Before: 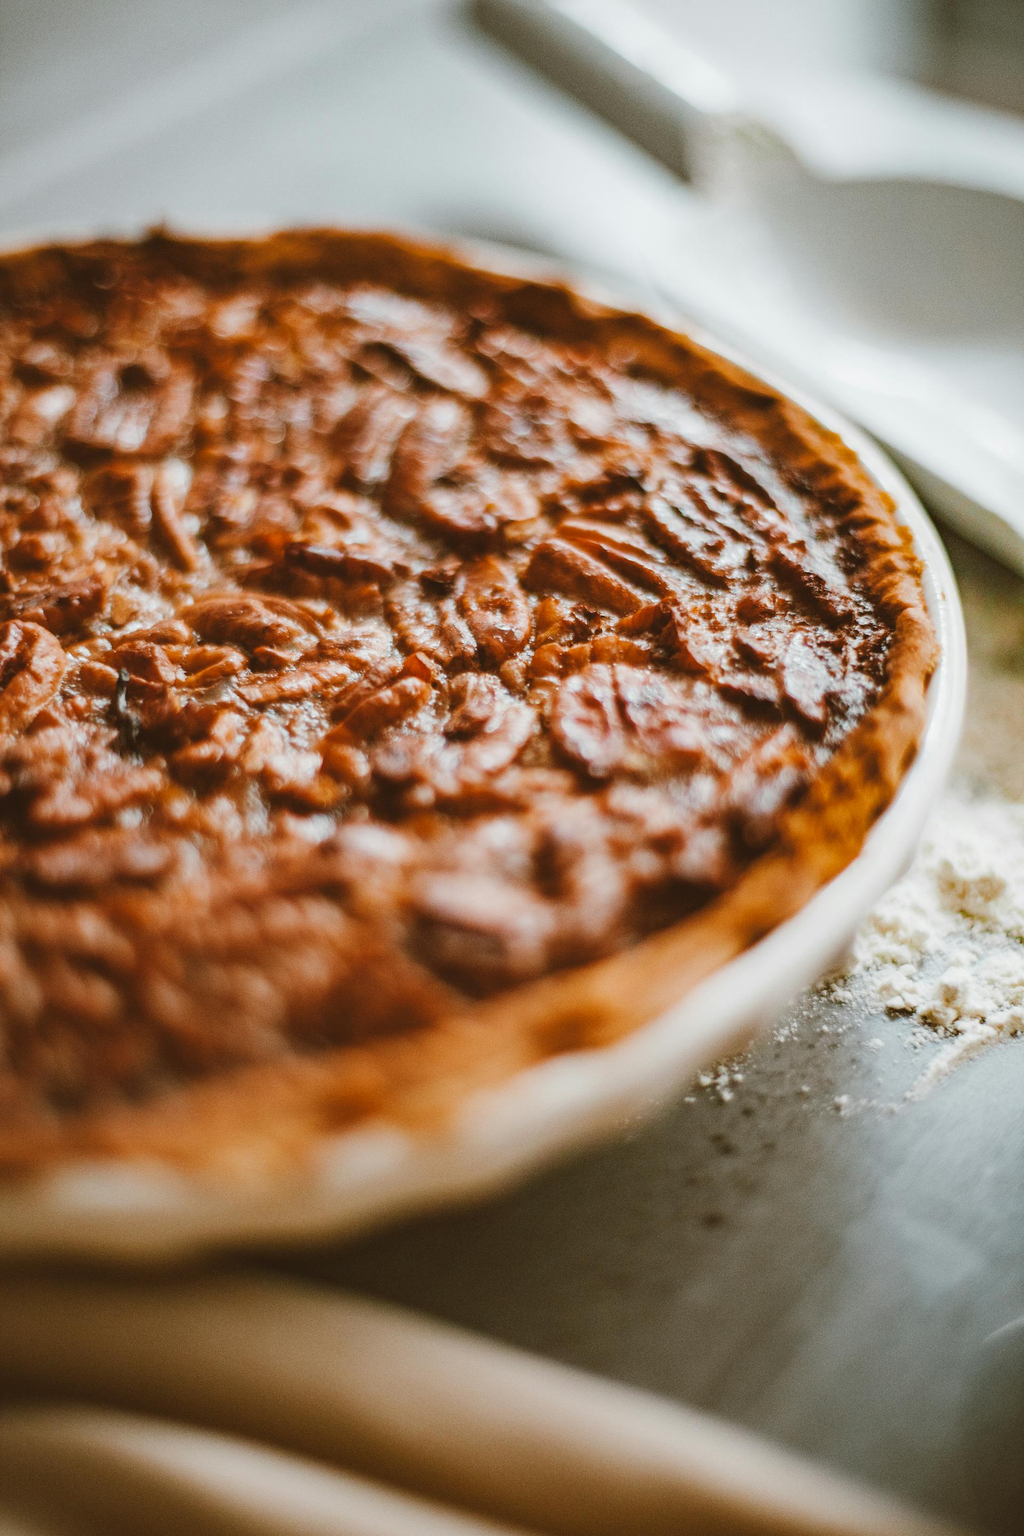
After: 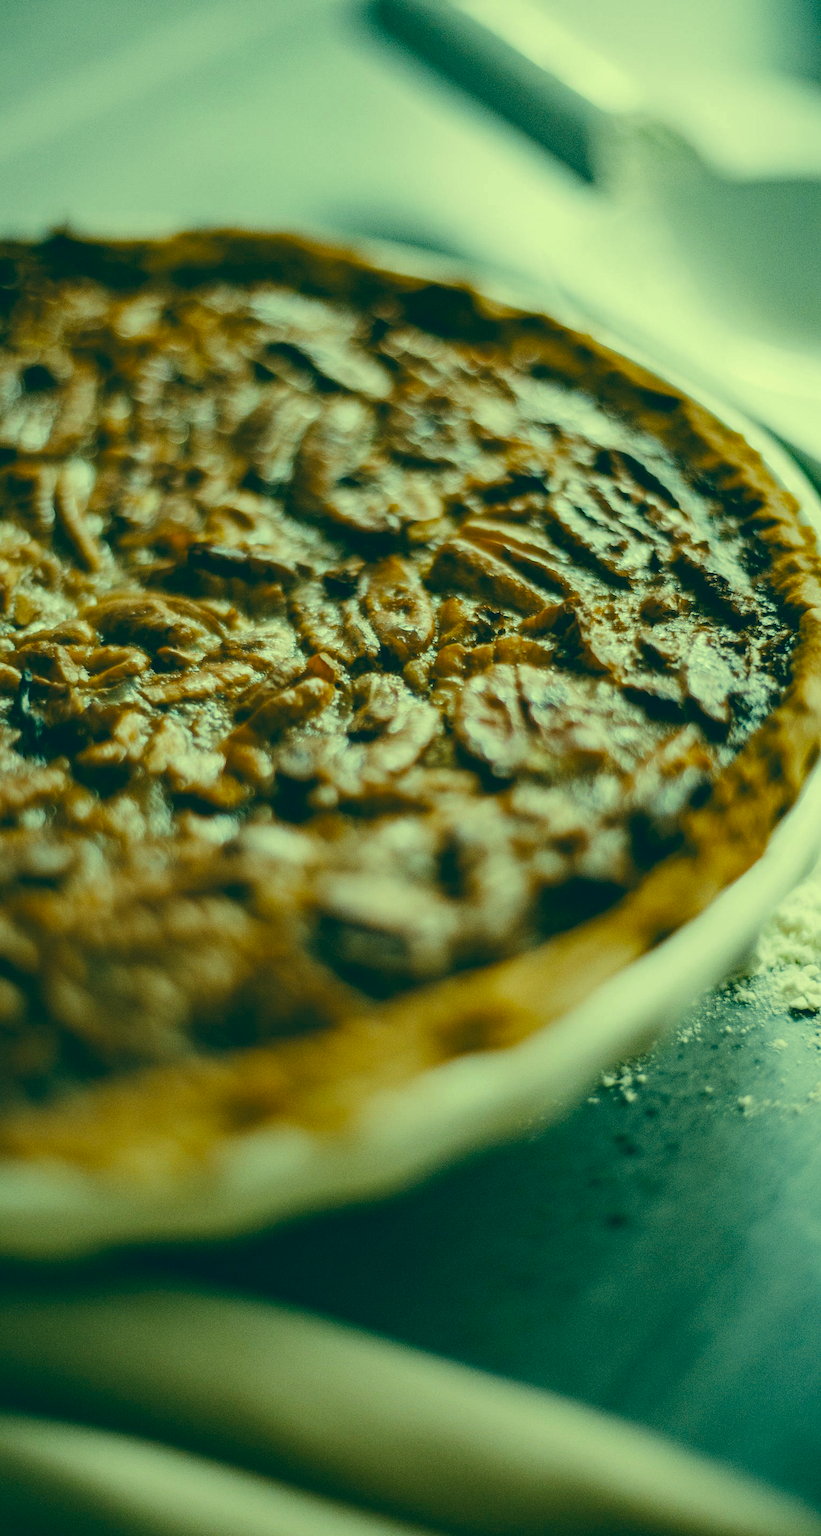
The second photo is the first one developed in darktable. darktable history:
contrast brightness saturation: brightness -0.097
crop and rotate: left 9.528%, right 10.215%
color correction: highlights a* -16.2, highlights b* 39.95, shadows a* -39.25, shadows b* -25.95
